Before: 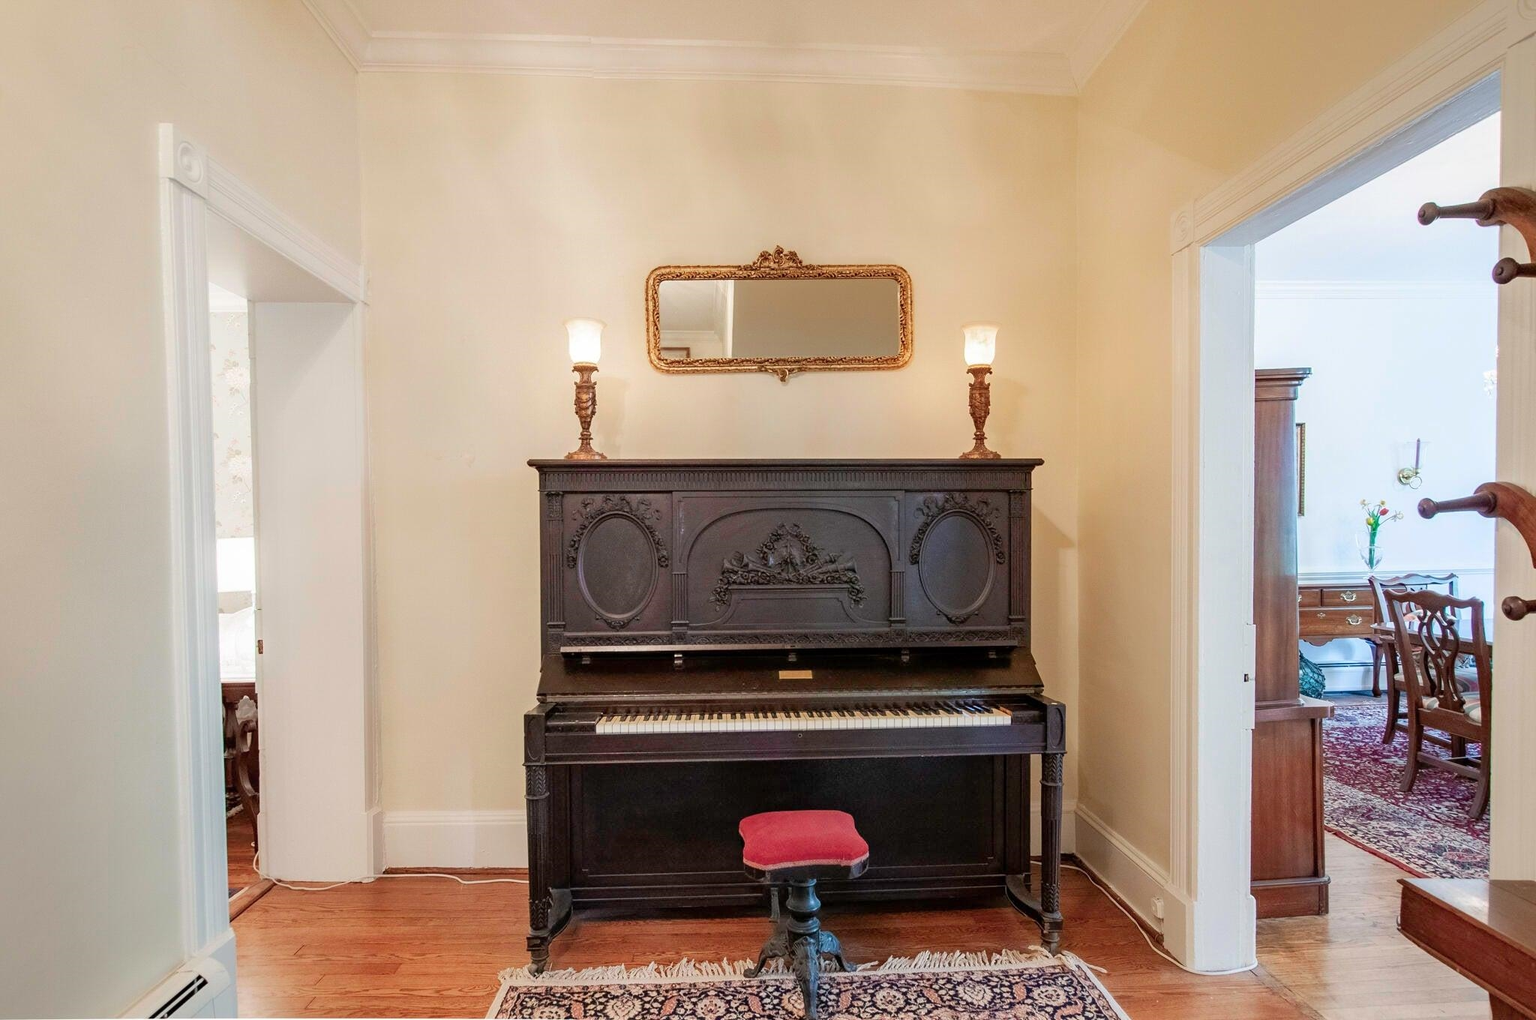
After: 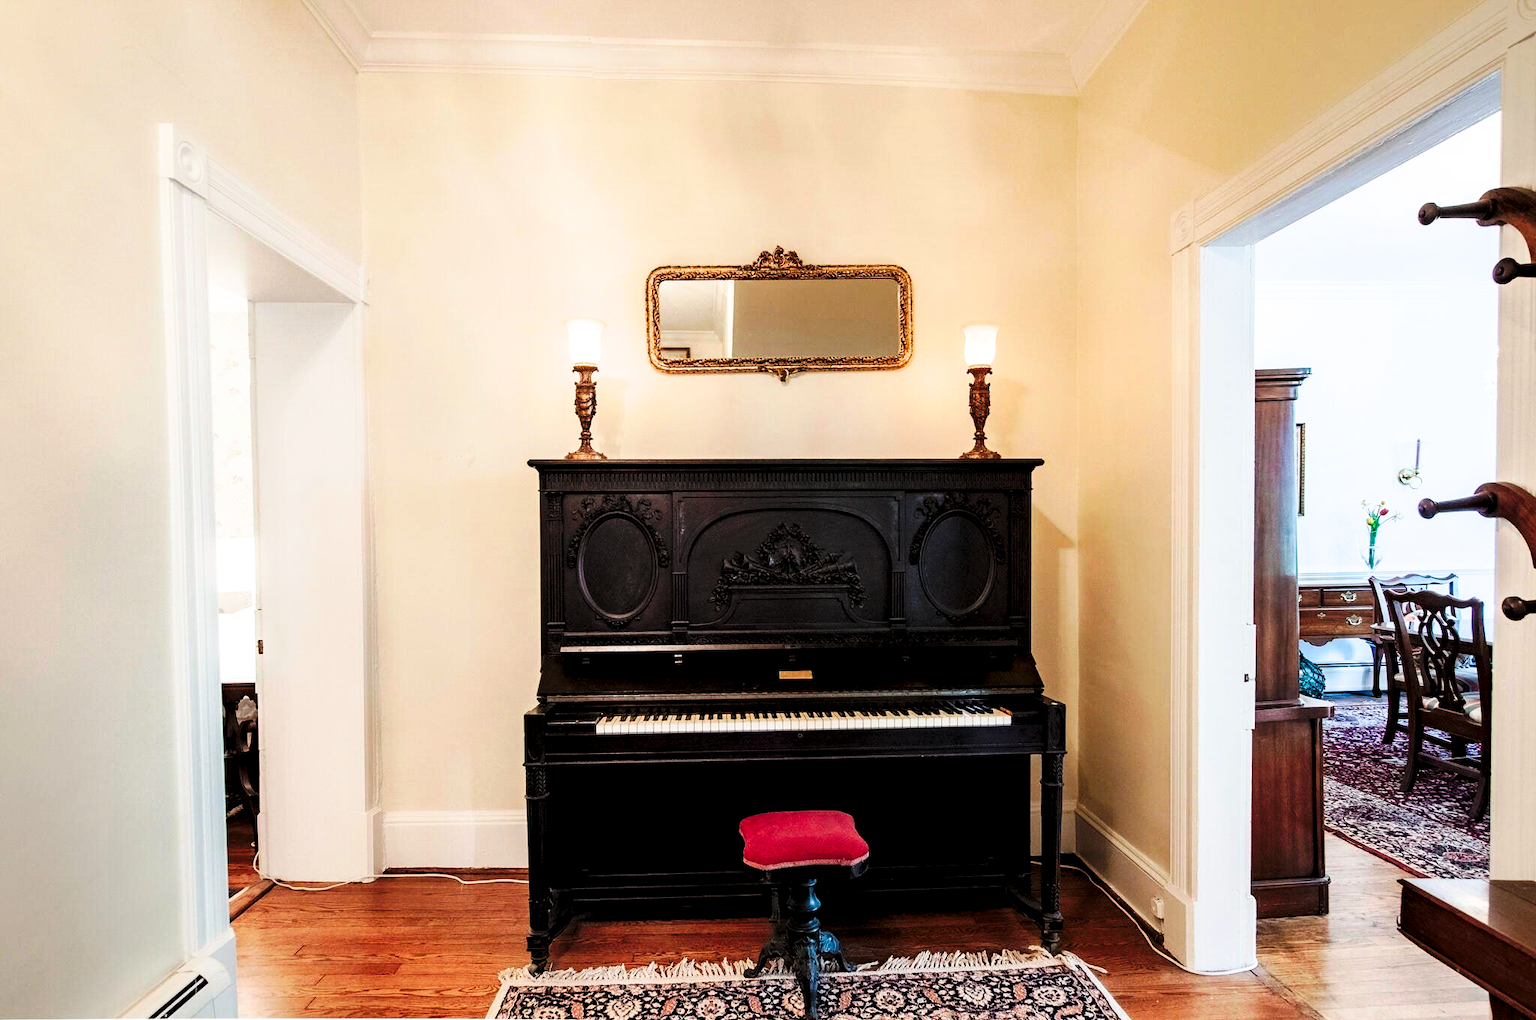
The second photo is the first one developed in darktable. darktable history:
tone curve: curves: ch0 [(0, 0) (0.003, 0) (0.011, 0) (0.025, 0) (0.044, 0.006) (0.069, 0.024) (0.1, 0.038) (0.136, 0.052) (0.177, 0.08) (0.224, 0.112) (0.277, 0.145) (0.335, 0.206) (0.399, 0.284) (0.468, 0.372) (0.543, 0.477) (0.623, 0.593) (0.709, 0.717) (0.801, 0.815) (0.898, 0.92) (1, 1)], preserve colors none
filmic rgb: black relative exposure -3.57 EV, white relative exposure 2.29 EV, hardness 3.41
